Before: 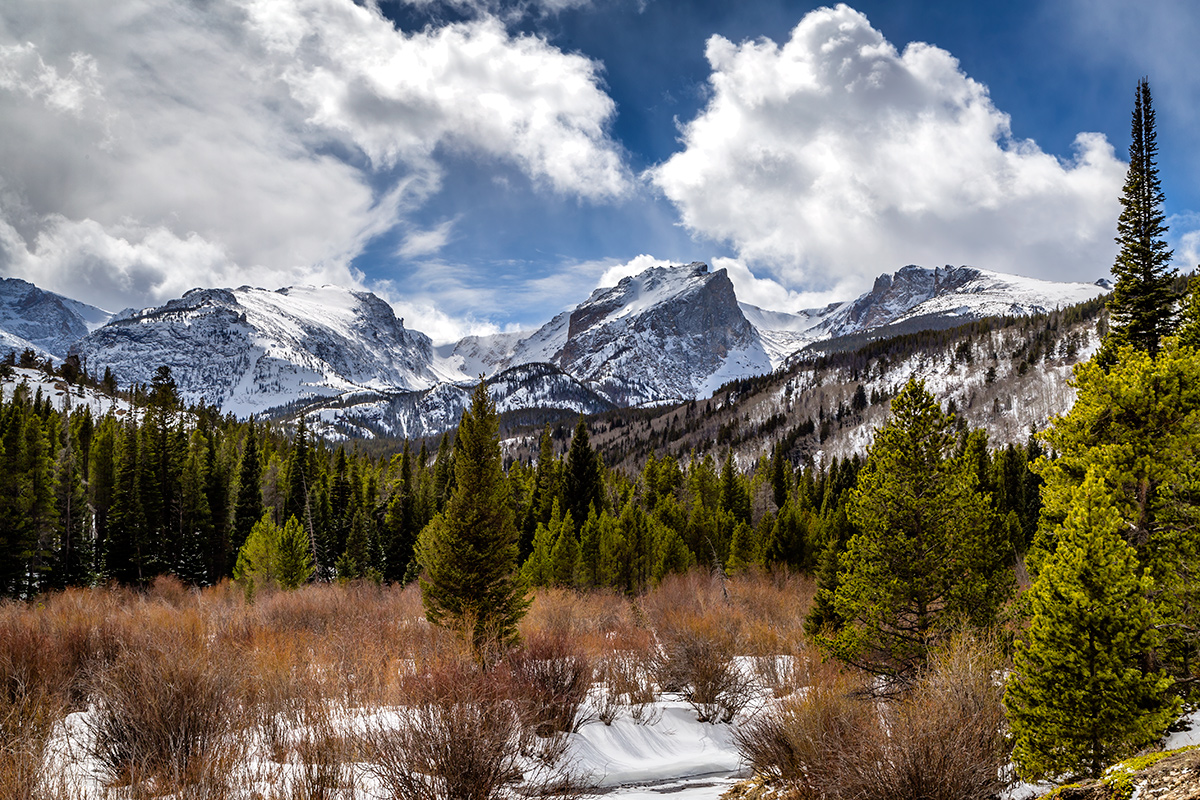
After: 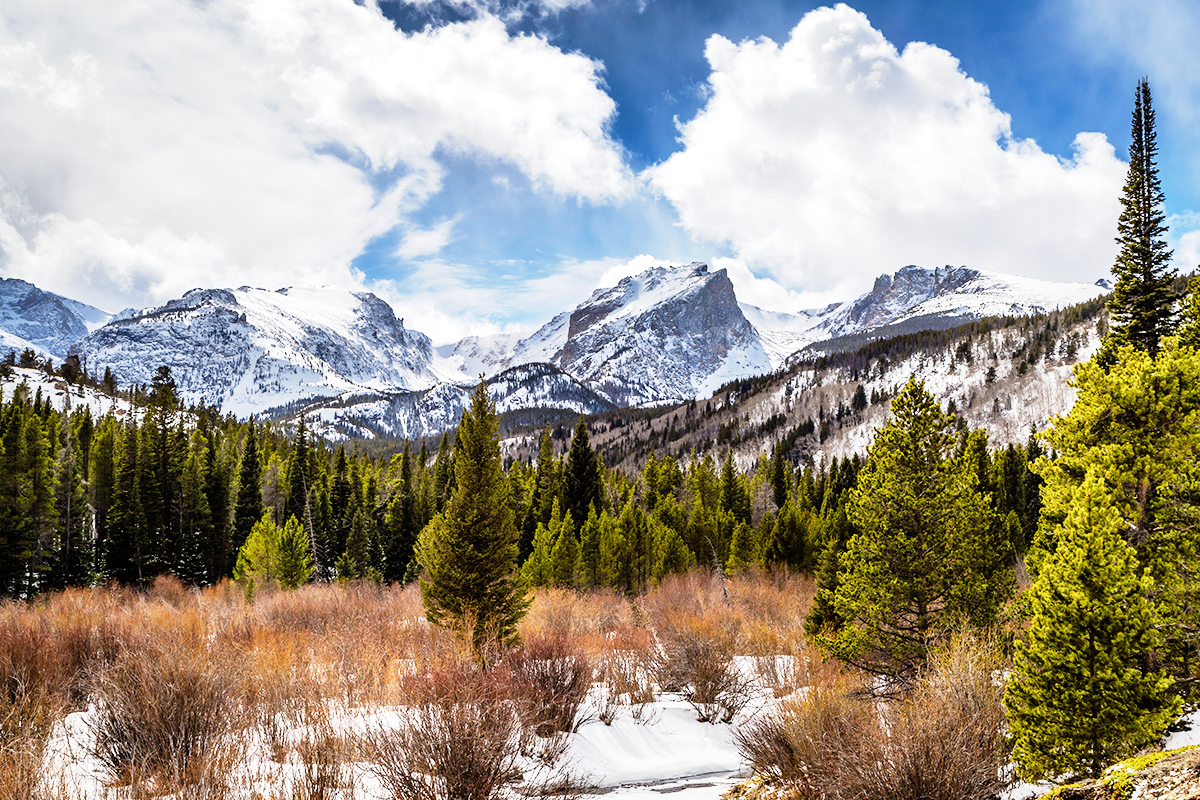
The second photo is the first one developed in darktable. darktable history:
tone equalizer: -8 EV -0.764 EV, -7 EV -0.695 EV, -6 EV -0.6 EV, -5 EV -0.382 EV, -3 EV 0.366 EV, -2 EV 0.6 EV, -1 EV 0.687 EV, +0 EV 0.752 EV, smoothing diameter 24.79%, edges refinement/feathering 11.12, preserve details guided filter
base curve: curves: ch0 [(0, 0) (0.088, 0.125) (0.176, 0.251) (0.354, 0.501) (0.613, 0.749) (1, 0.877)], preserve colors none
